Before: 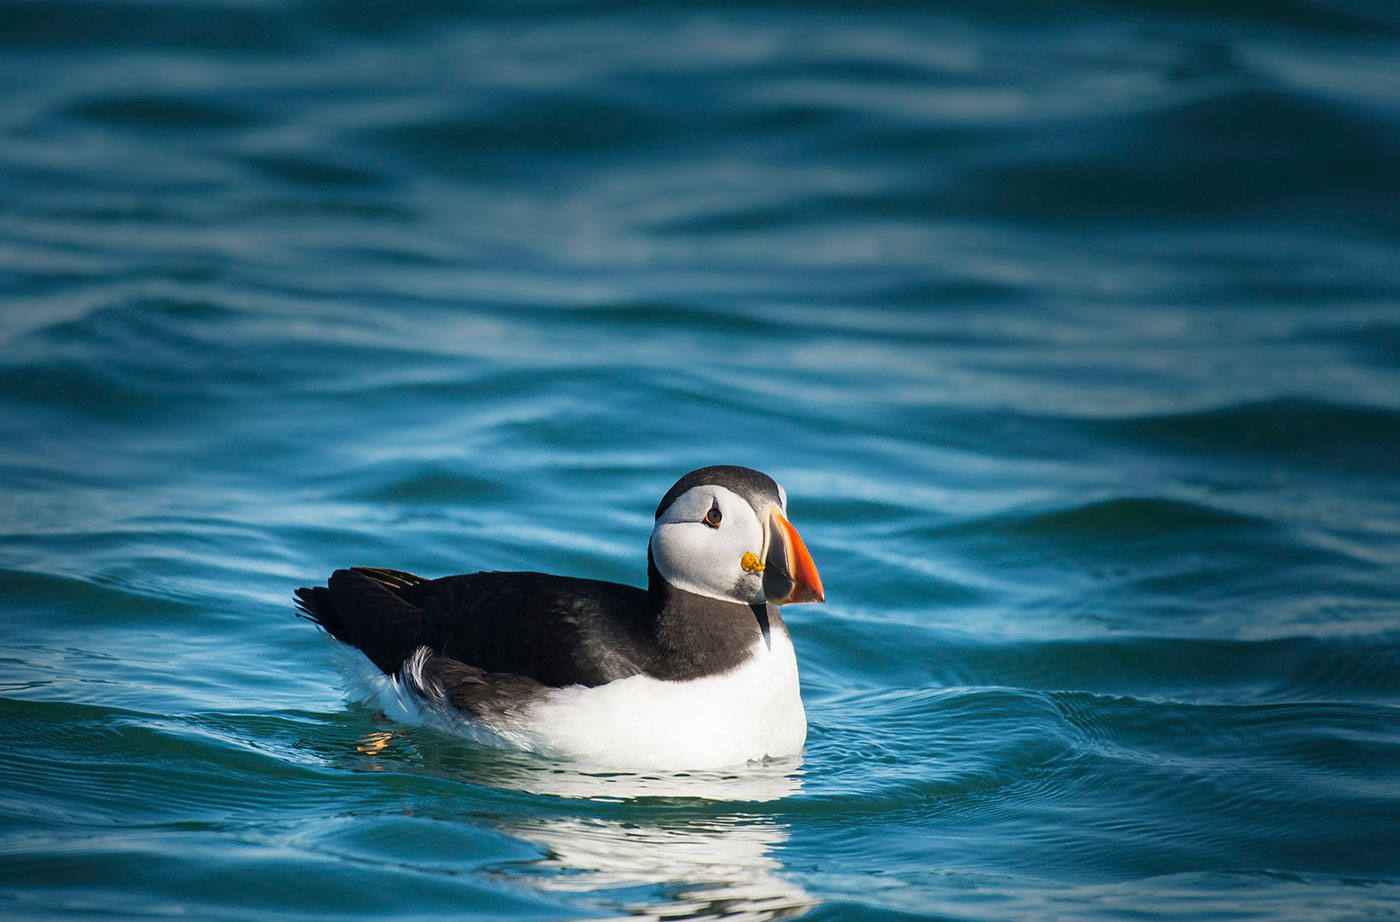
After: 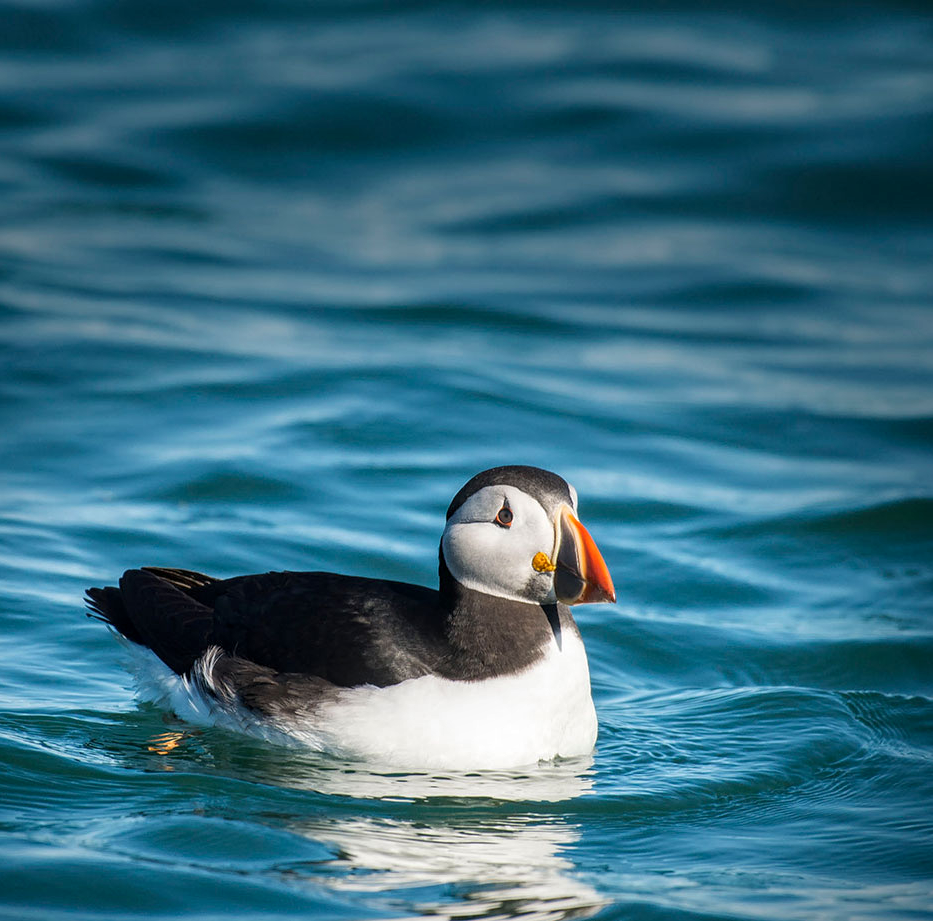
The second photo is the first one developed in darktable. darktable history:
local contrast: on, module defaults
crop and rotate: left 15.055%, right 18.278%
